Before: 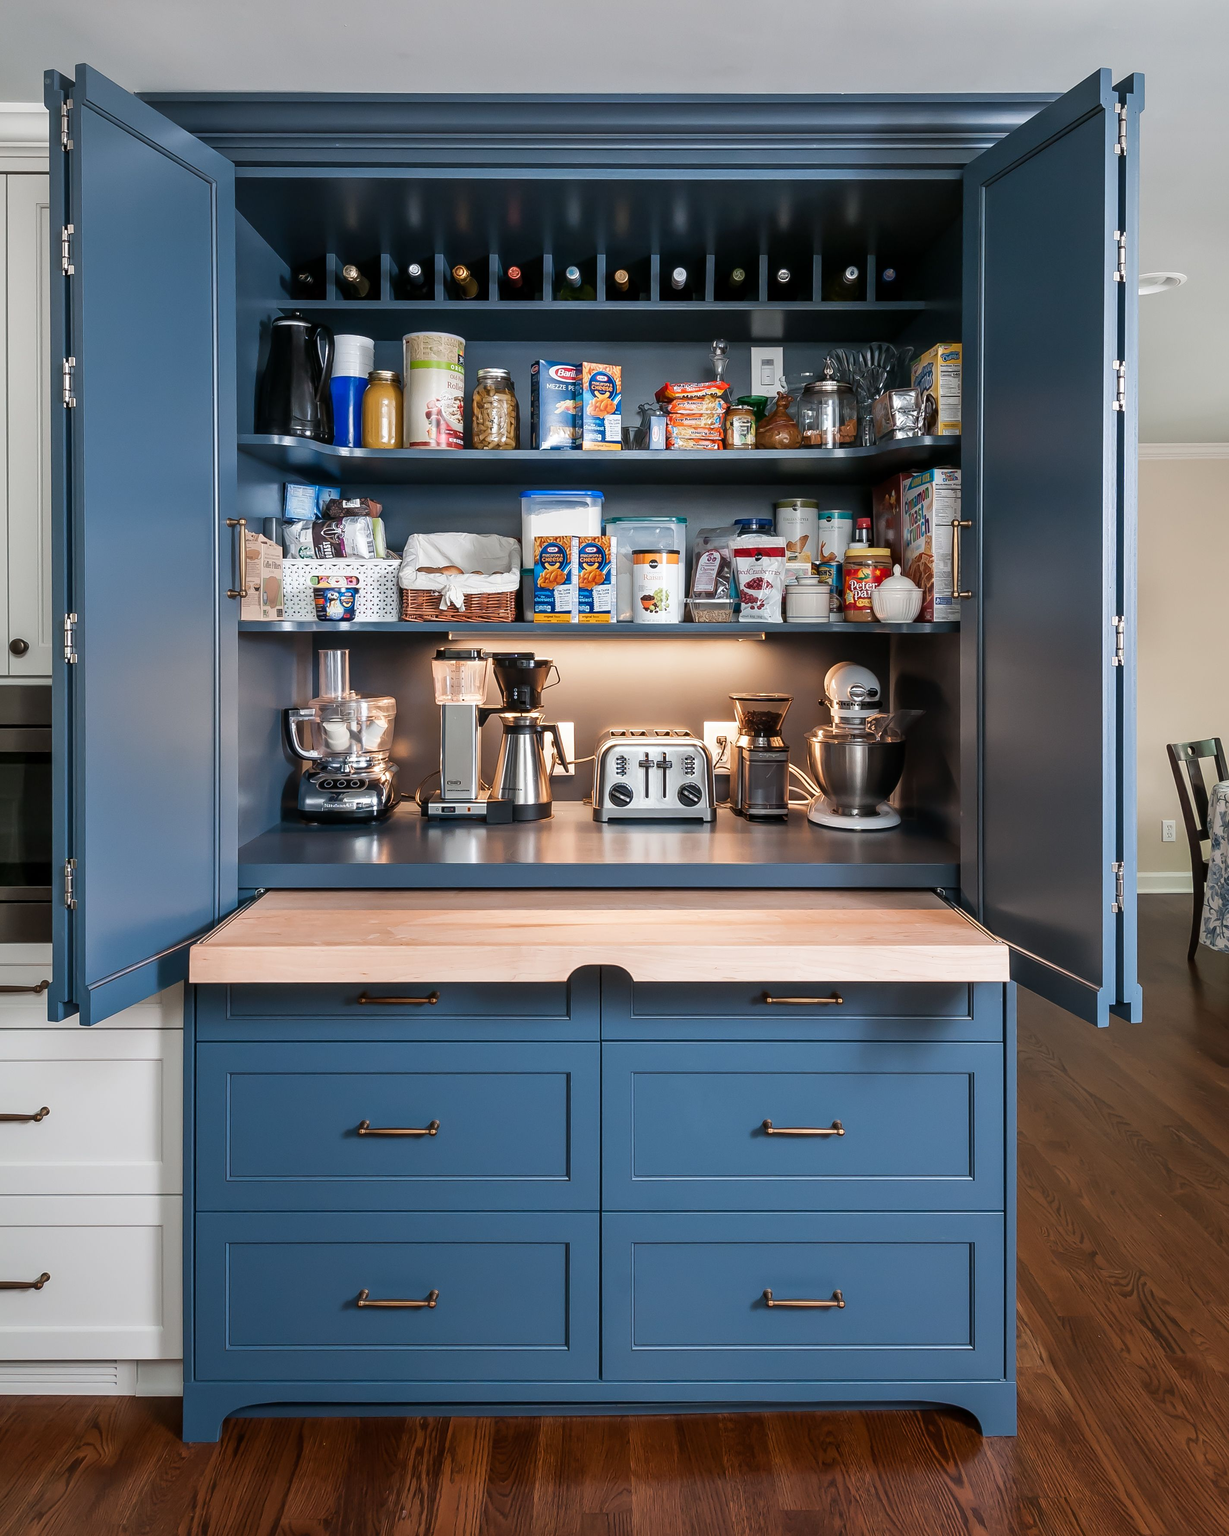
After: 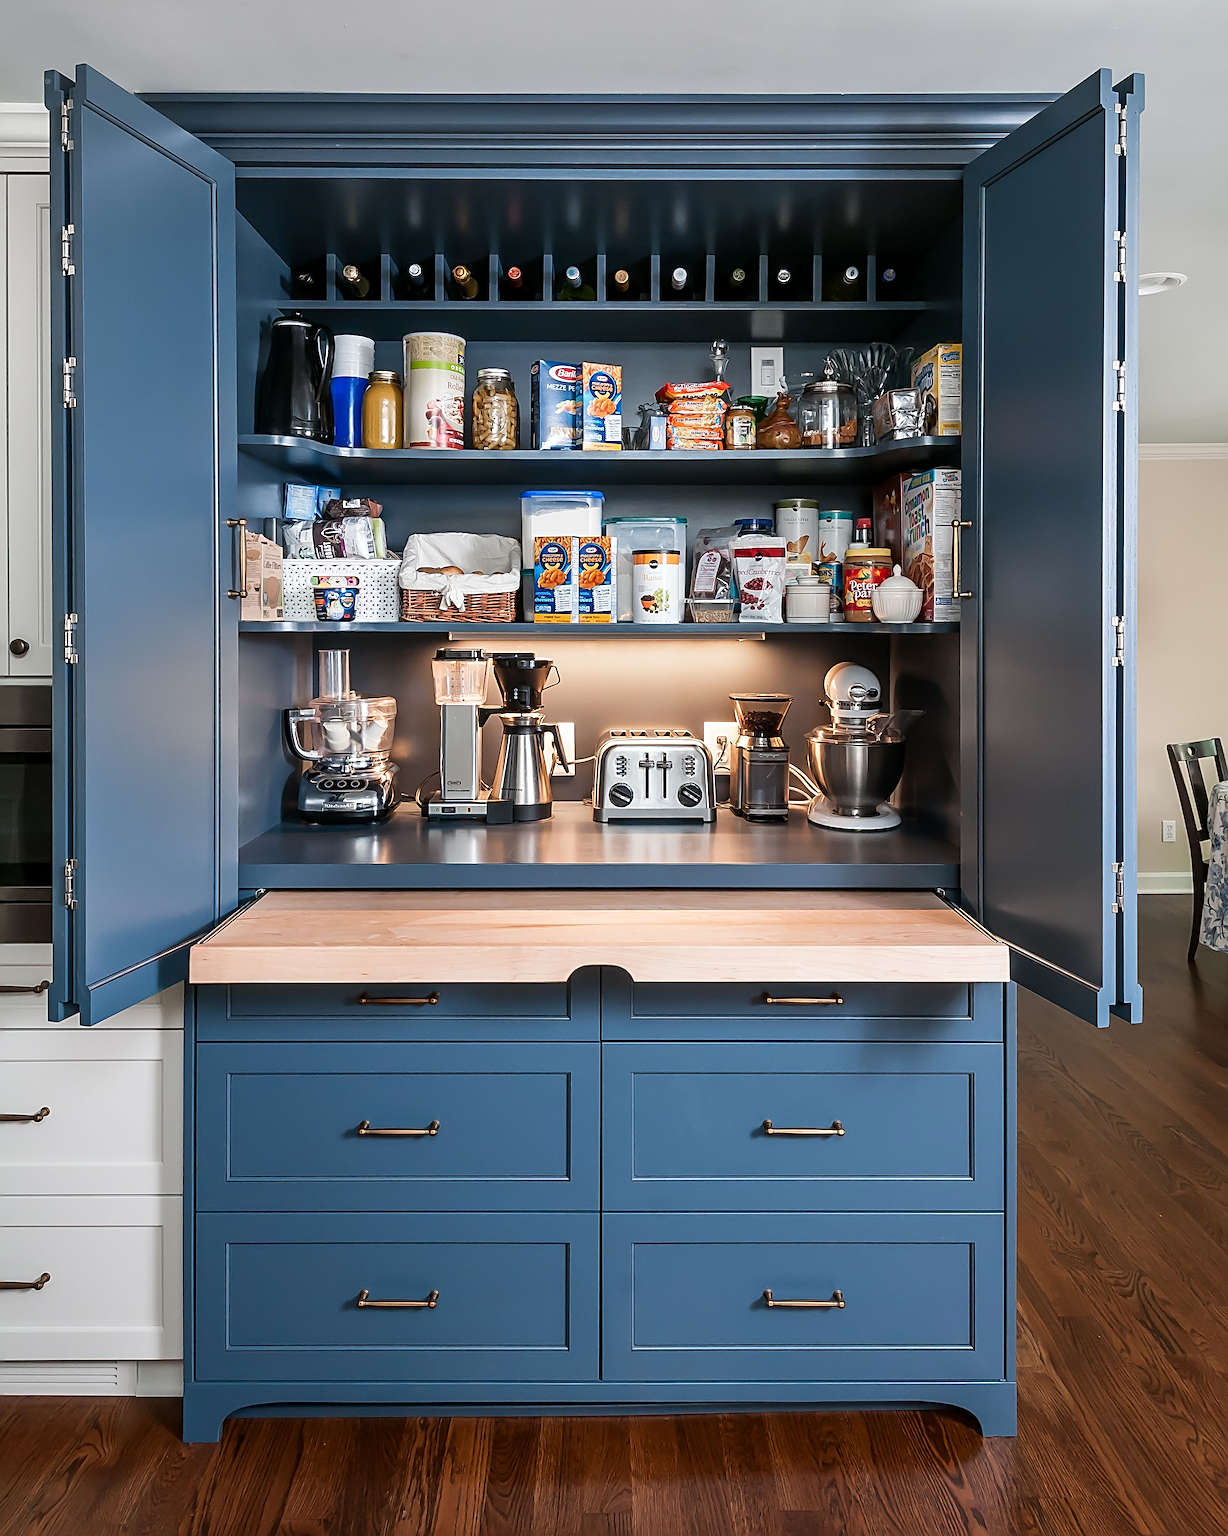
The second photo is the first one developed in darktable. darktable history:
contrast brightness saturation: contrast 0.1, brightness 0.02, saturation 0.02
sharpen: radius 4
